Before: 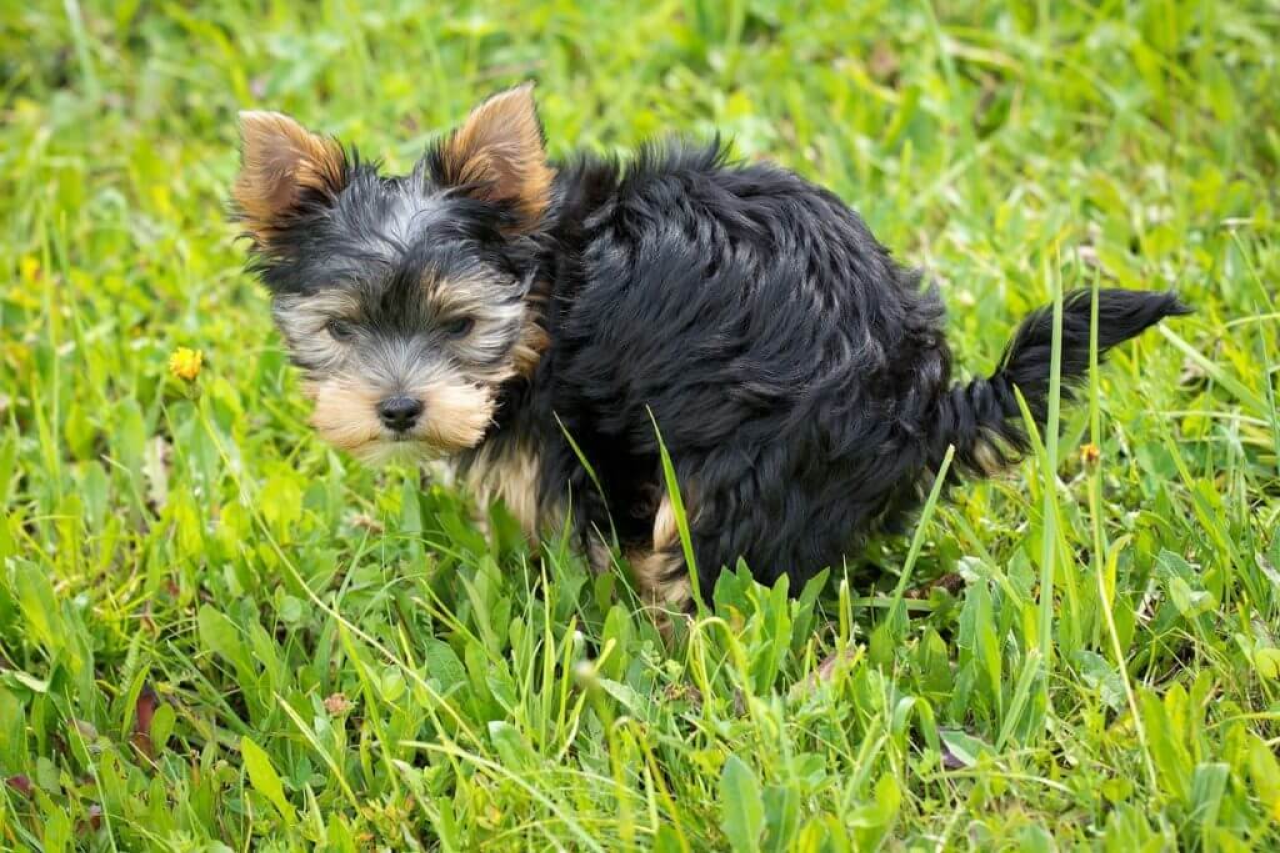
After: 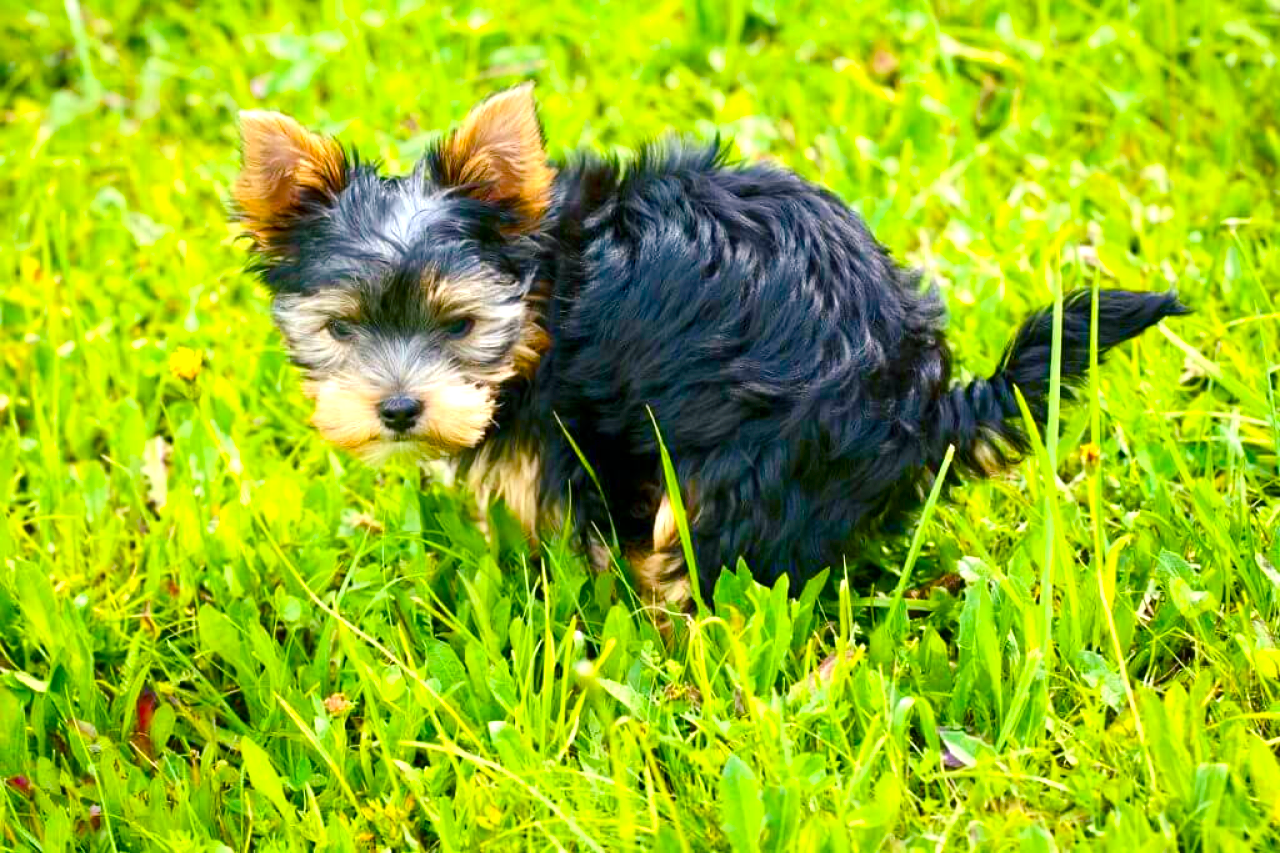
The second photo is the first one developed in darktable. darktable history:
tone equalizer: edges refinement/feathering 500, mask exposure compensation -1.57 EV, preserve details no
color balance rgb: shadows lift › chroma 2.486%, shadows lift › hue 190.39°, perceptual saturation grading › global saturation 20%, perceptual saturation grading › highlights -25.509%, perceptual saturation grading › shadows 49.808%, global vibrance 50.533%
contrast brightness saturation: contrast 0.127, brightness -0.045, saturation 0.157
exposure: exposure 0.603 EV, compensate highlight preservation false
